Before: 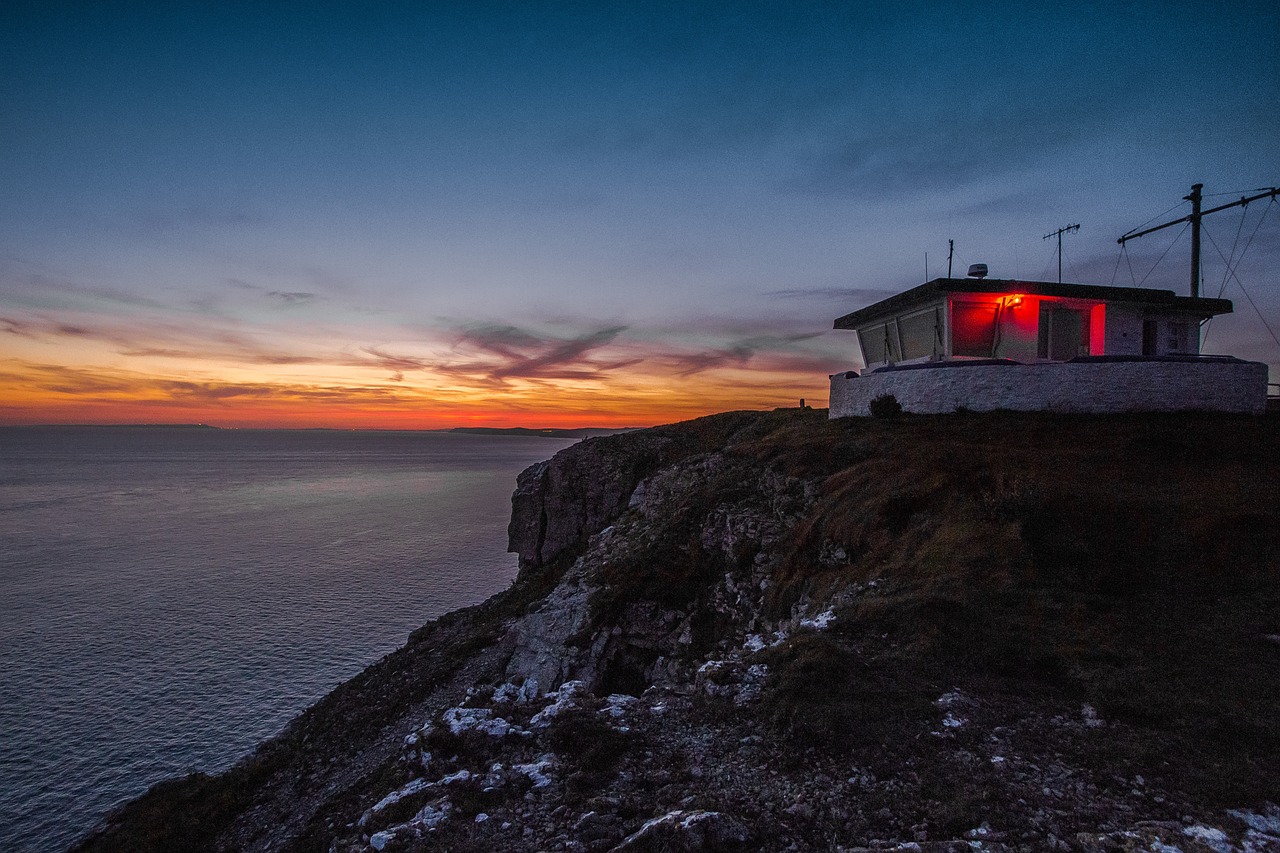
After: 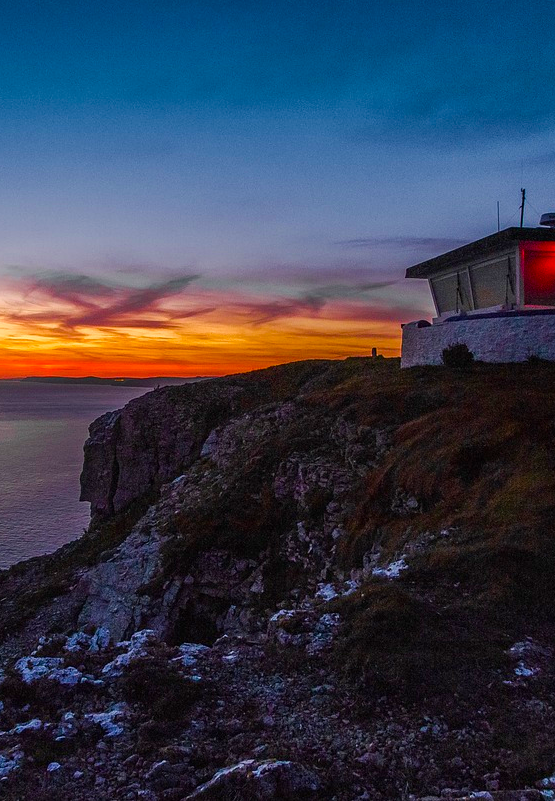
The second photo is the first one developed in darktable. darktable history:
velvia: strength 51%, mid-tones bias 0.51
crop: left 33.452%, top 6.025%, right 23.155%
